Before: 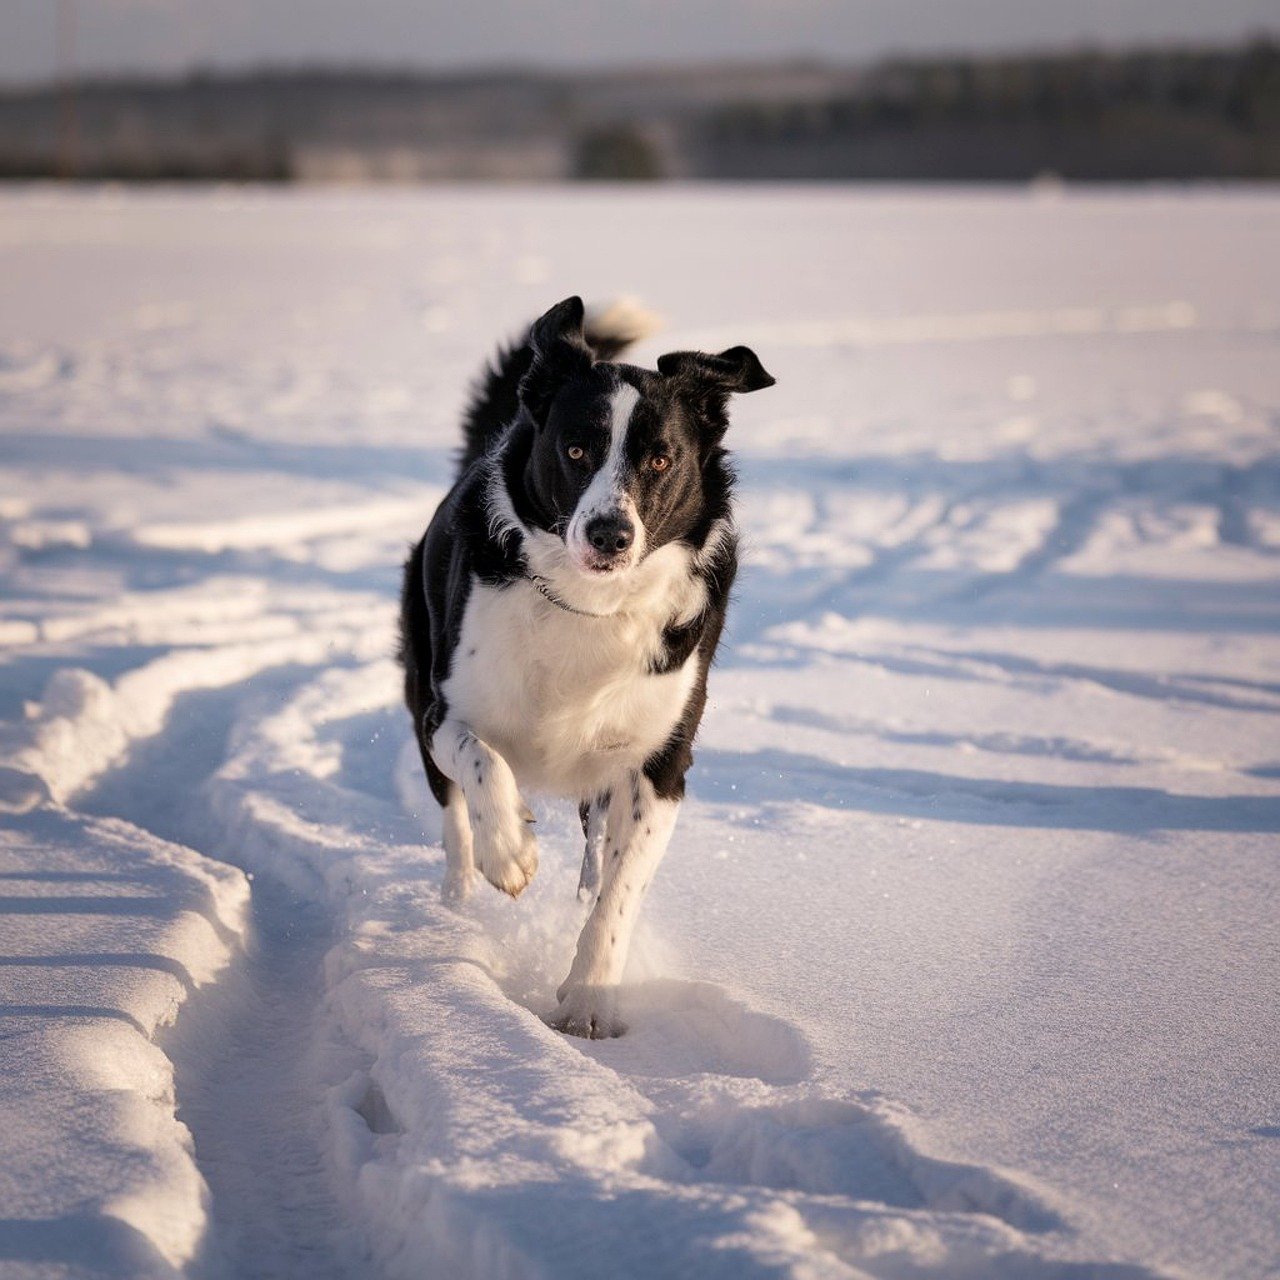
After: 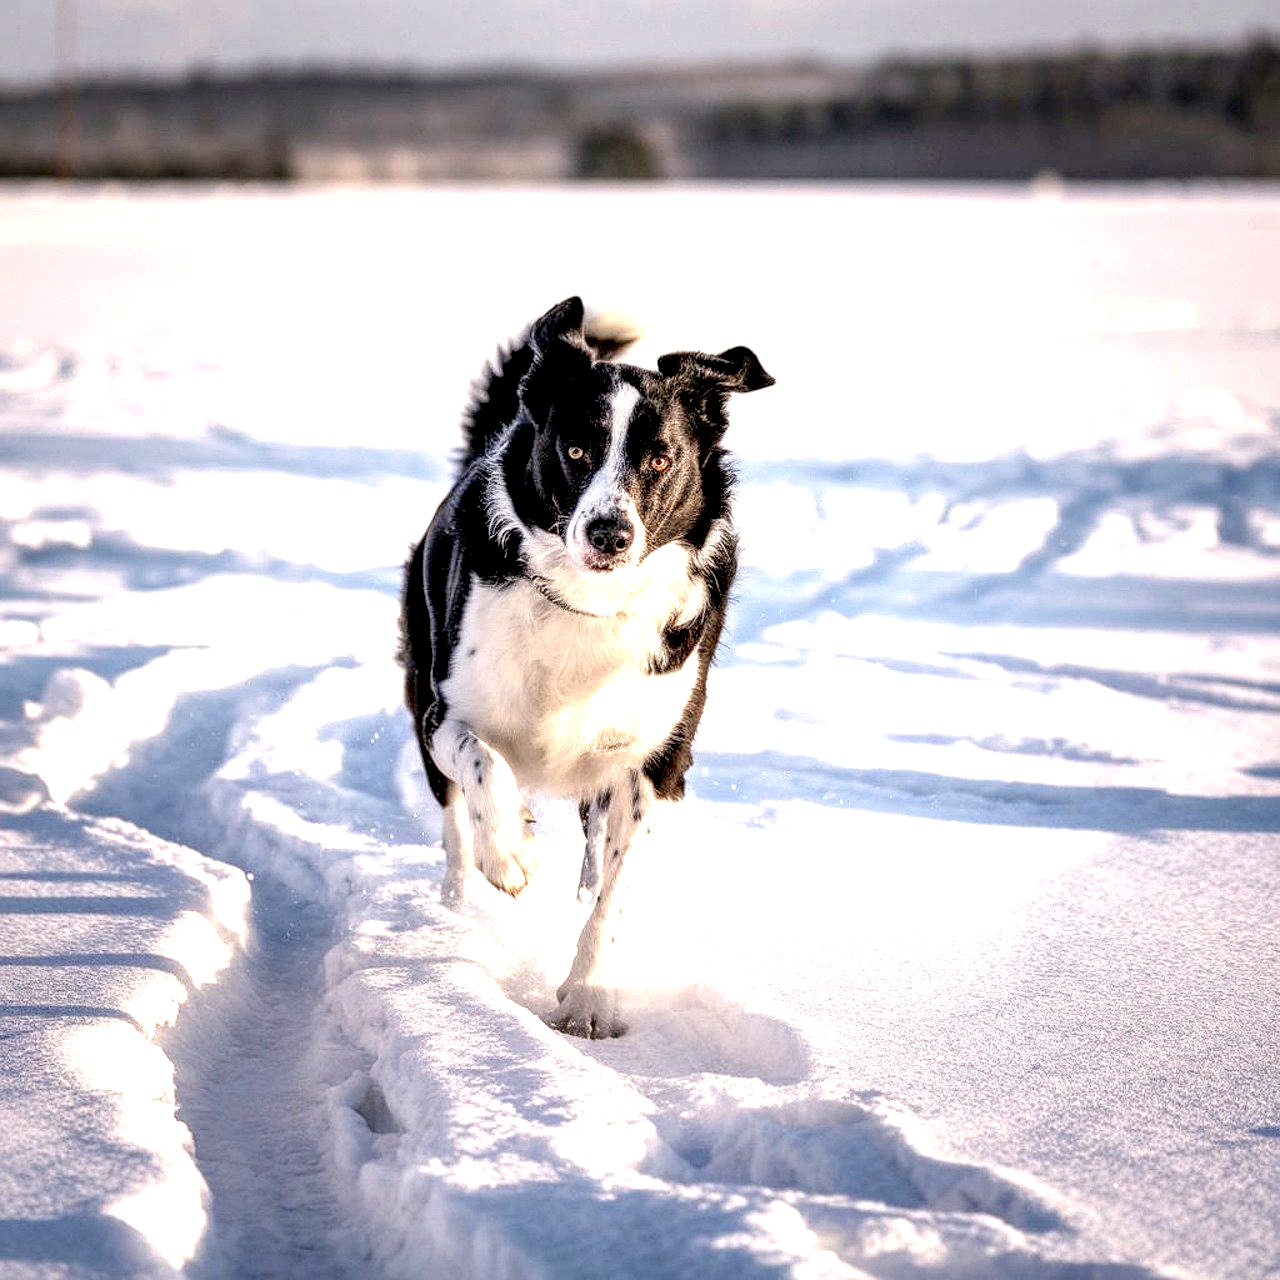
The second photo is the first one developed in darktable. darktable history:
exposure: black level correction 0.011, exposure 1.088 EV, compensate exposure bias true, compensate highlight preservation false
local contrast: detail 160%
shadows and highlights: shadows 30.86, highlights 0, soften with gaussian
